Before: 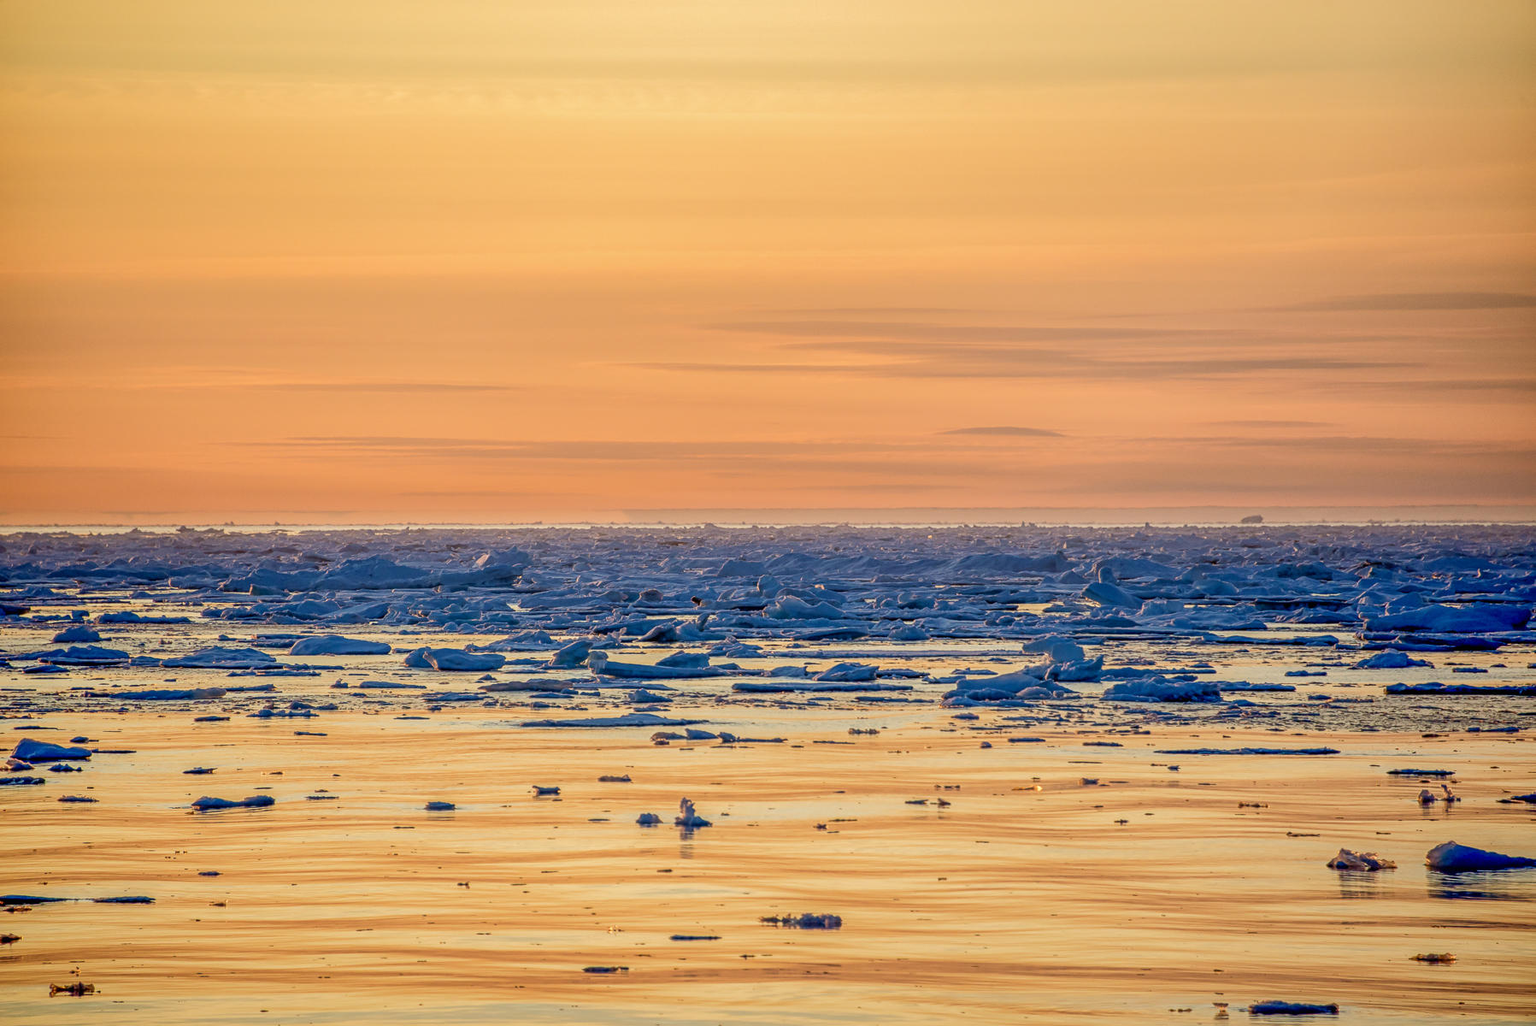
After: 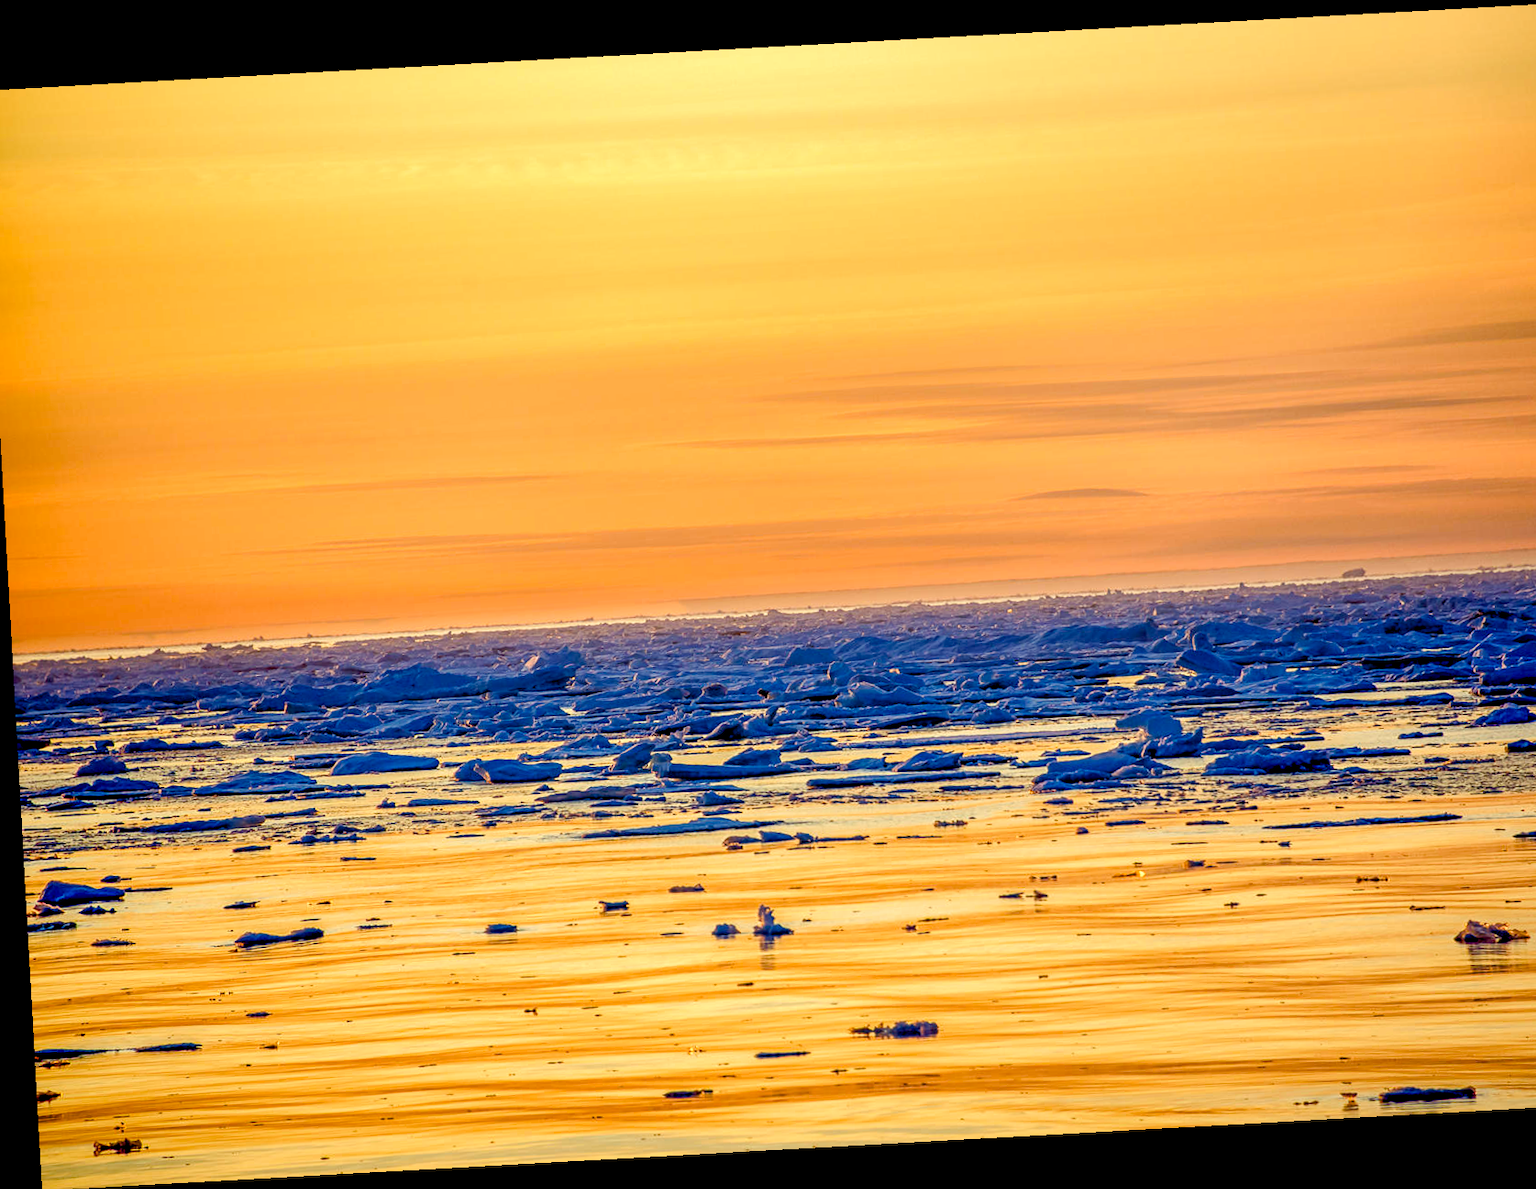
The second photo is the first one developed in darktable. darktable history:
white balance: emerald 1
color balance rgb: shadows lift › luminance -21.66%, shadows lift › chroma 6.57%, shadows lift › hue 270°, power › chroma 0.68%, power › hue 60°, highlights gain › luminance 6.08%, highlights gain › chroma 1.33%, highlights gain › hue 90°, global offset › luminance -0.87%, perceptual saturation grading › global saturation 26.86%, perceptual saturation grading › highlights -28.39%, perceptual saturation grading › mid-tones 15.22%, perceptual saturation grading › shadows 33.98%, perceptual brilliance grading › highlights 10%, perceptual brilliance grading › mid-tones 5%
contrast brightness saturation: saturation 0.1
rotate and perspective: rotation -3.18°, automatic cropping off
crop and rotate: left 1.088%, right 8.807%
